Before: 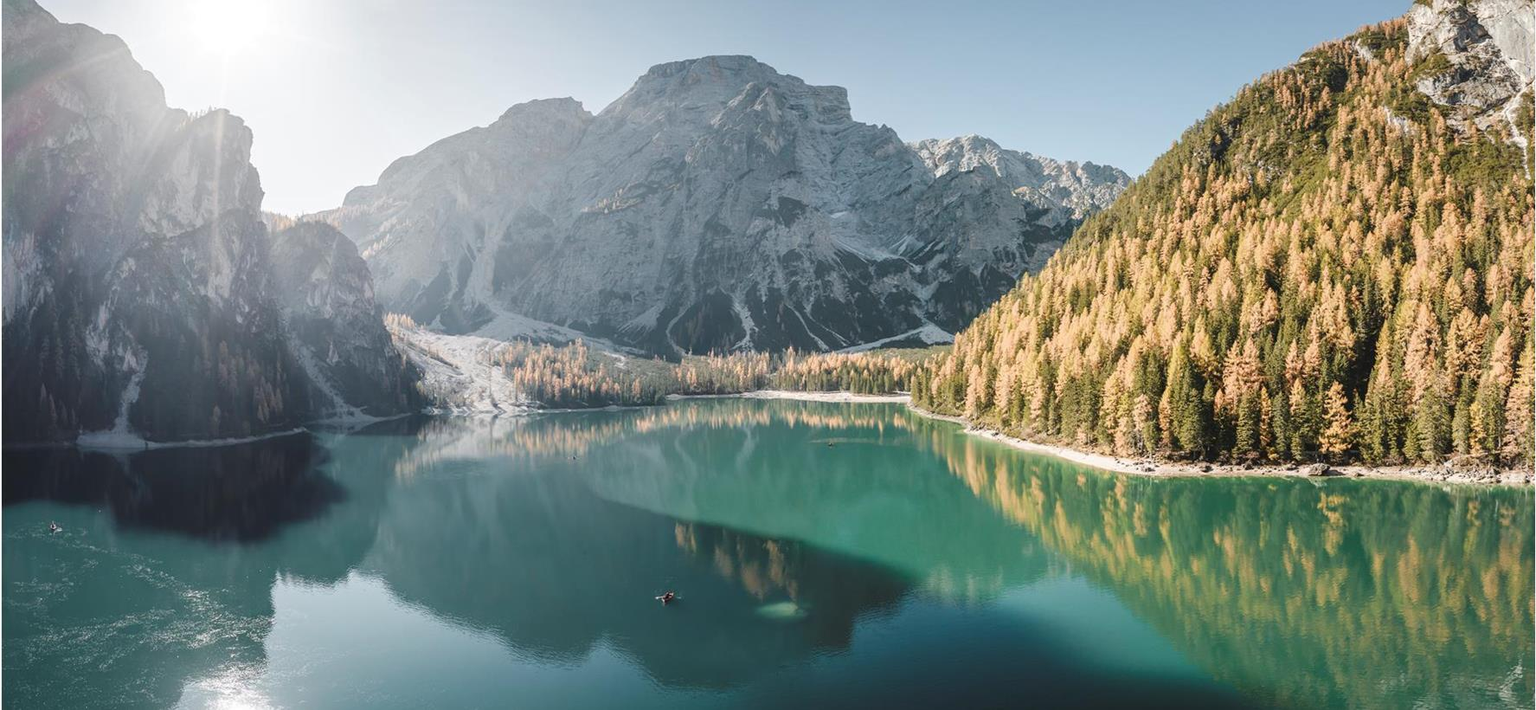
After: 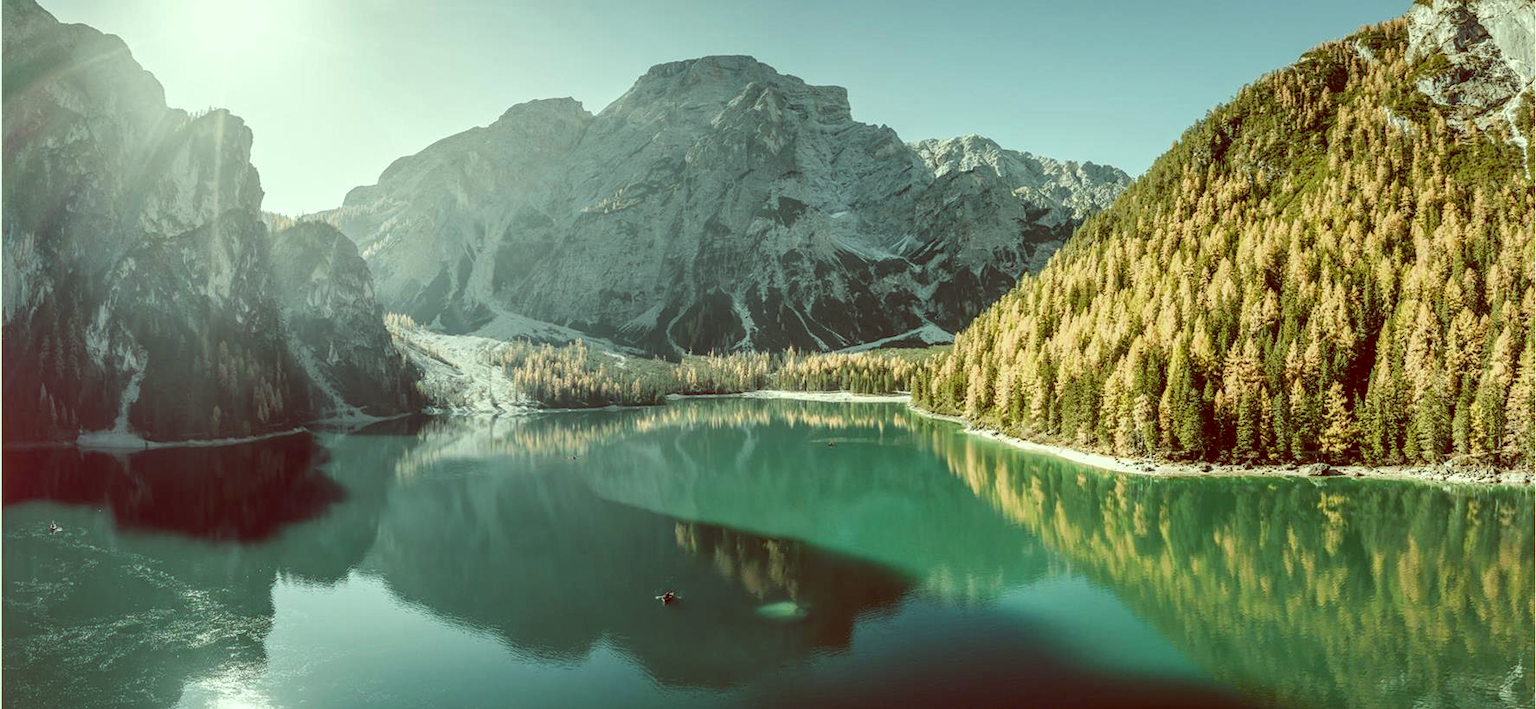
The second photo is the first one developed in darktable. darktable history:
color balance: lift [1, 1.015, 0.987, 0.985], gamma [1, 0.959, 1.042, 0.958], gain [0.927, 0.938, 1.072, 0.928], contrast 1.5%
local contrast: detail 130%
